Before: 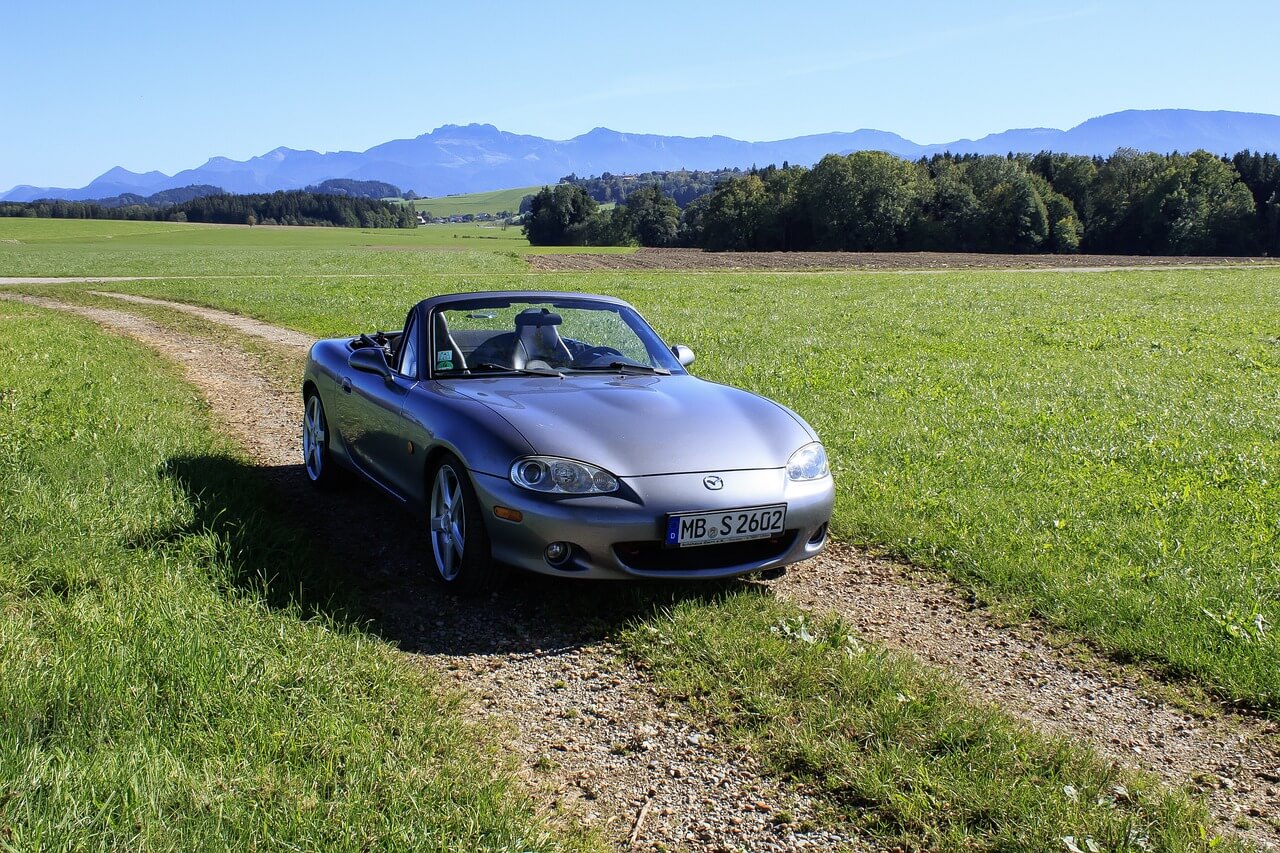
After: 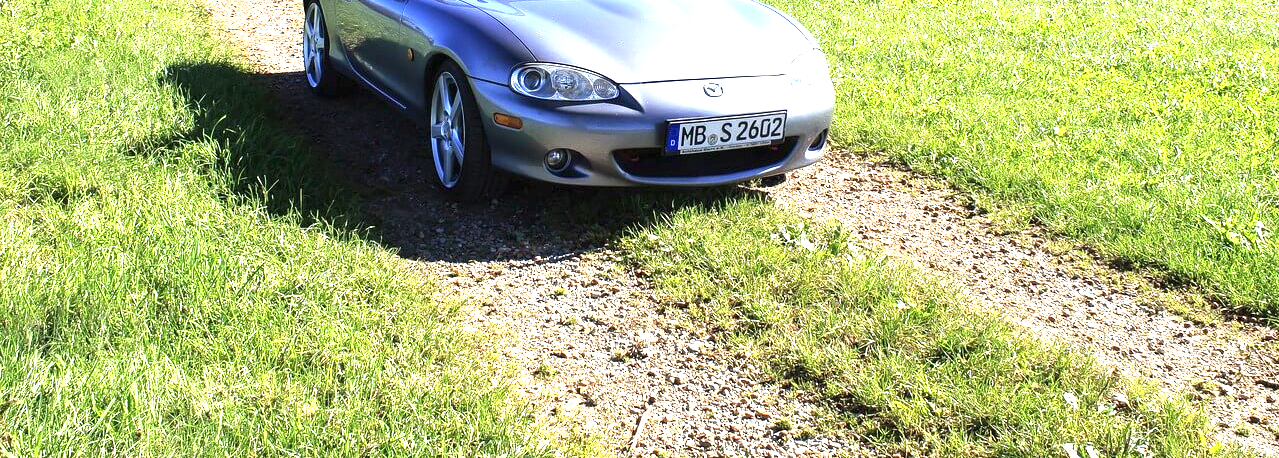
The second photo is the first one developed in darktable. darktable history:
crop and rotate: top 46.237%
exposure: black level correction 0, exposure 1.741 EV, compensate exposure bias true, compensate highlight preservation false
white balance: red 1, blue 1
